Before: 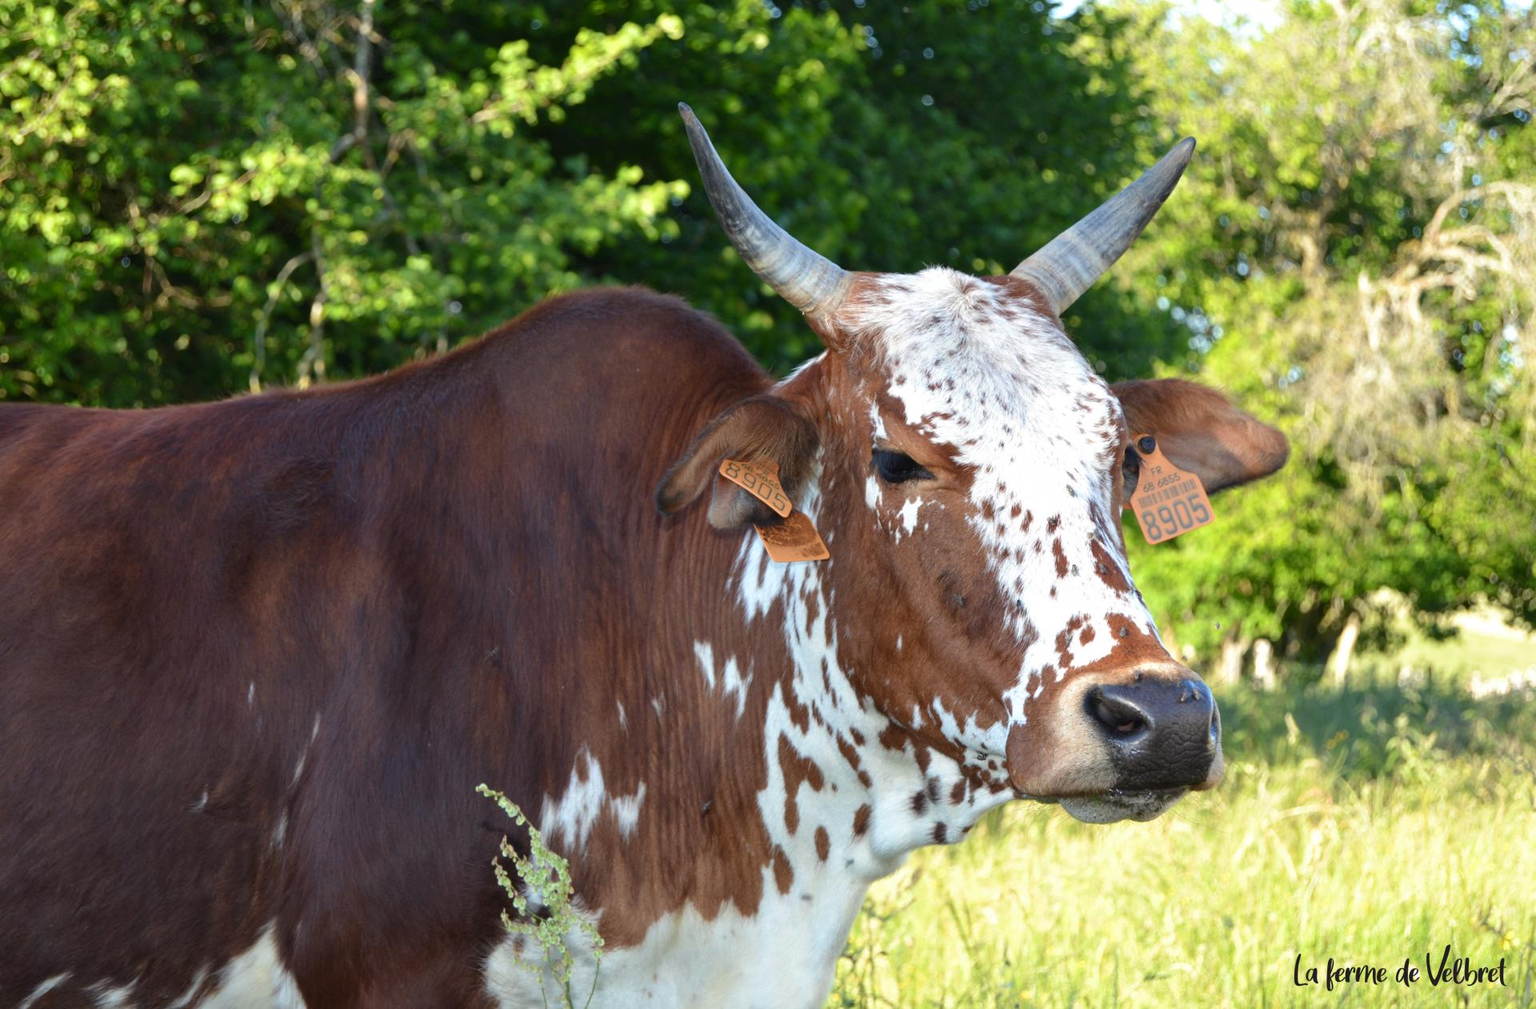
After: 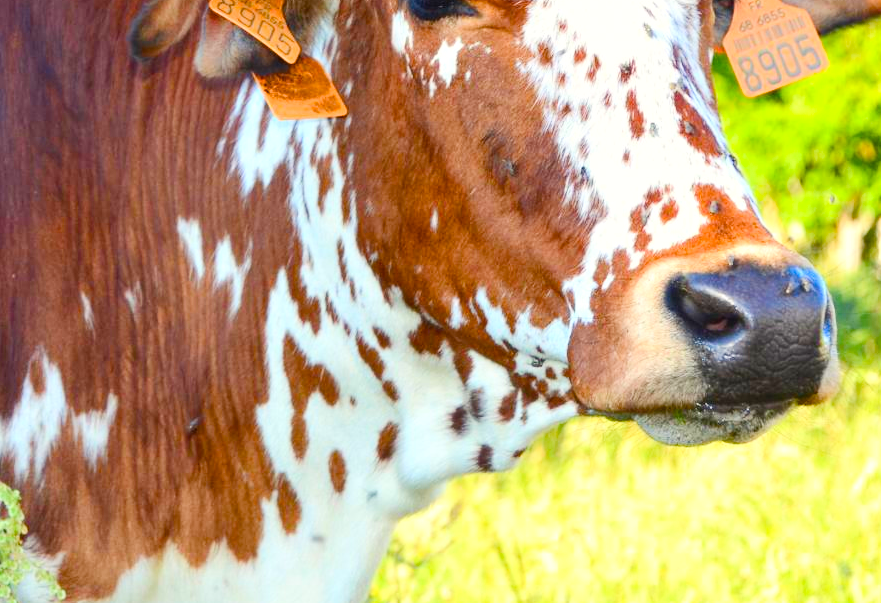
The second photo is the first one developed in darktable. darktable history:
color balance rgb: highlights gain › luminance 5.897%, highlights gain › chroma 1.273%, highlights gain › hue 88.45°, linear chroma grading › global chroma 8.84%, perceptual saturation grading › global saturation 20%, perceptual saturation grading › highlights -25.598%, perceptual saturation grading › shadows 49.927%, perceptual brilliance grading › mid-tones 10.089%, perceptual brilliance grading › shadows 15.483%
contrast brightness saturation: contrast 0.204, brightness 0.164, saturation 0.223
crop: left 35.97%, top 46.252%, right 18.138%, bottom 5.896%
tone equalizer: smoothing 1
